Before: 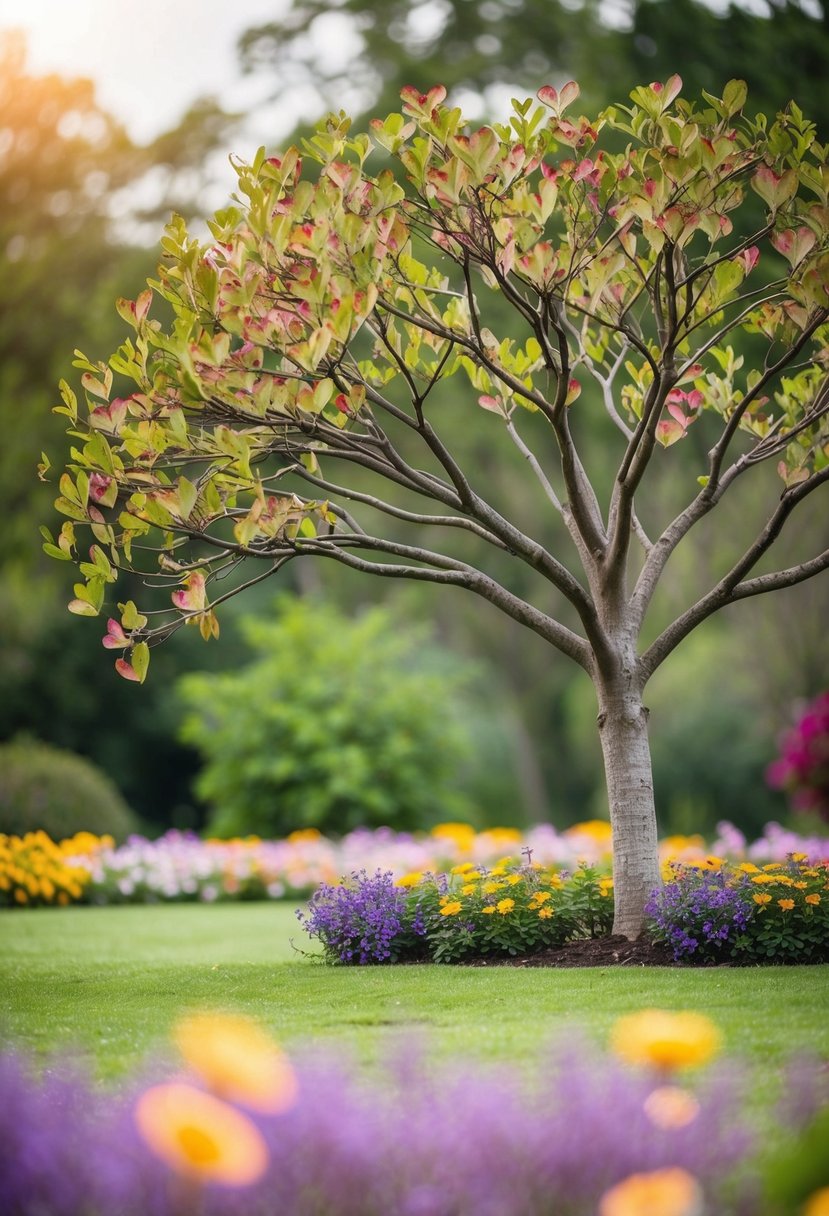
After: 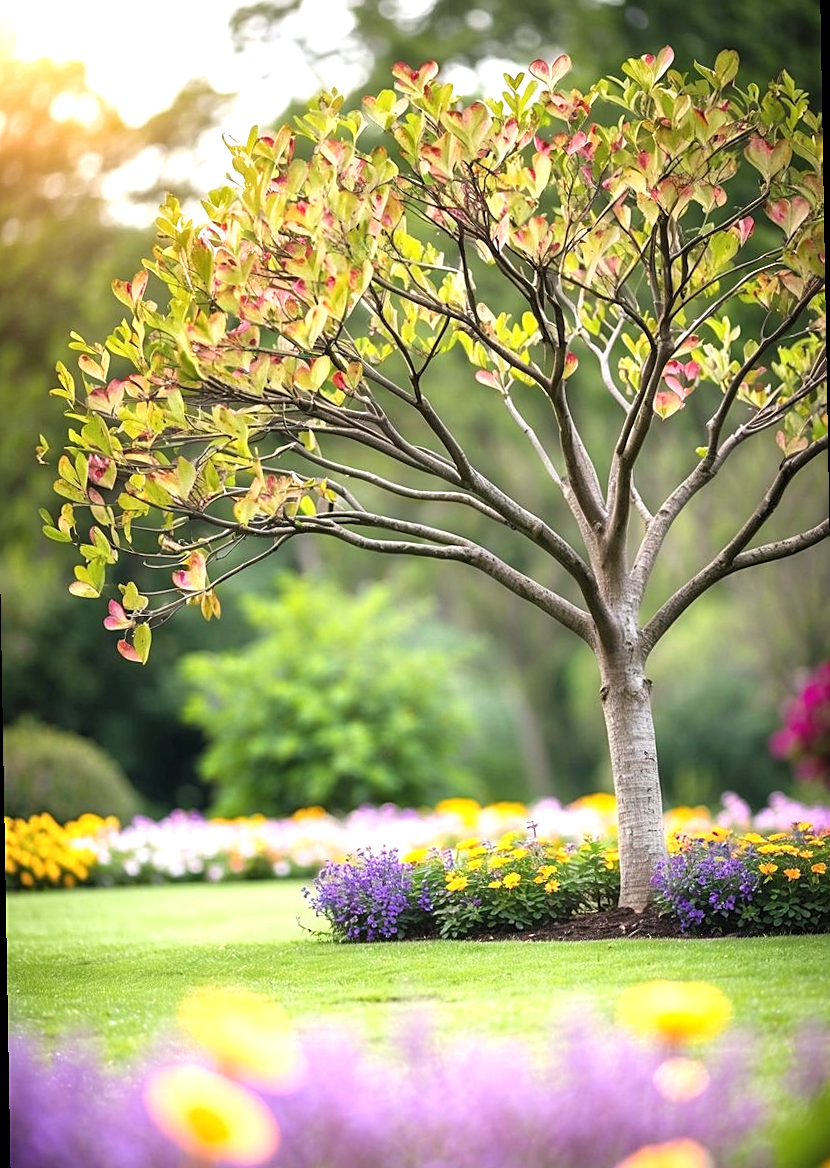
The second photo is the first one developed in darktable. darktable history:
exposure: black level correction 0, exposure 0.7 EV, compensate exposure bias true, compensate highlight preservation false
rotate and perspective: rotation -1°, crop left 0.011, crop right 0.989, crop top 0.025, crop bottom 0.975
sharpen: on, module defaults
levels: levels [0.016, 0.484, 0.953]
